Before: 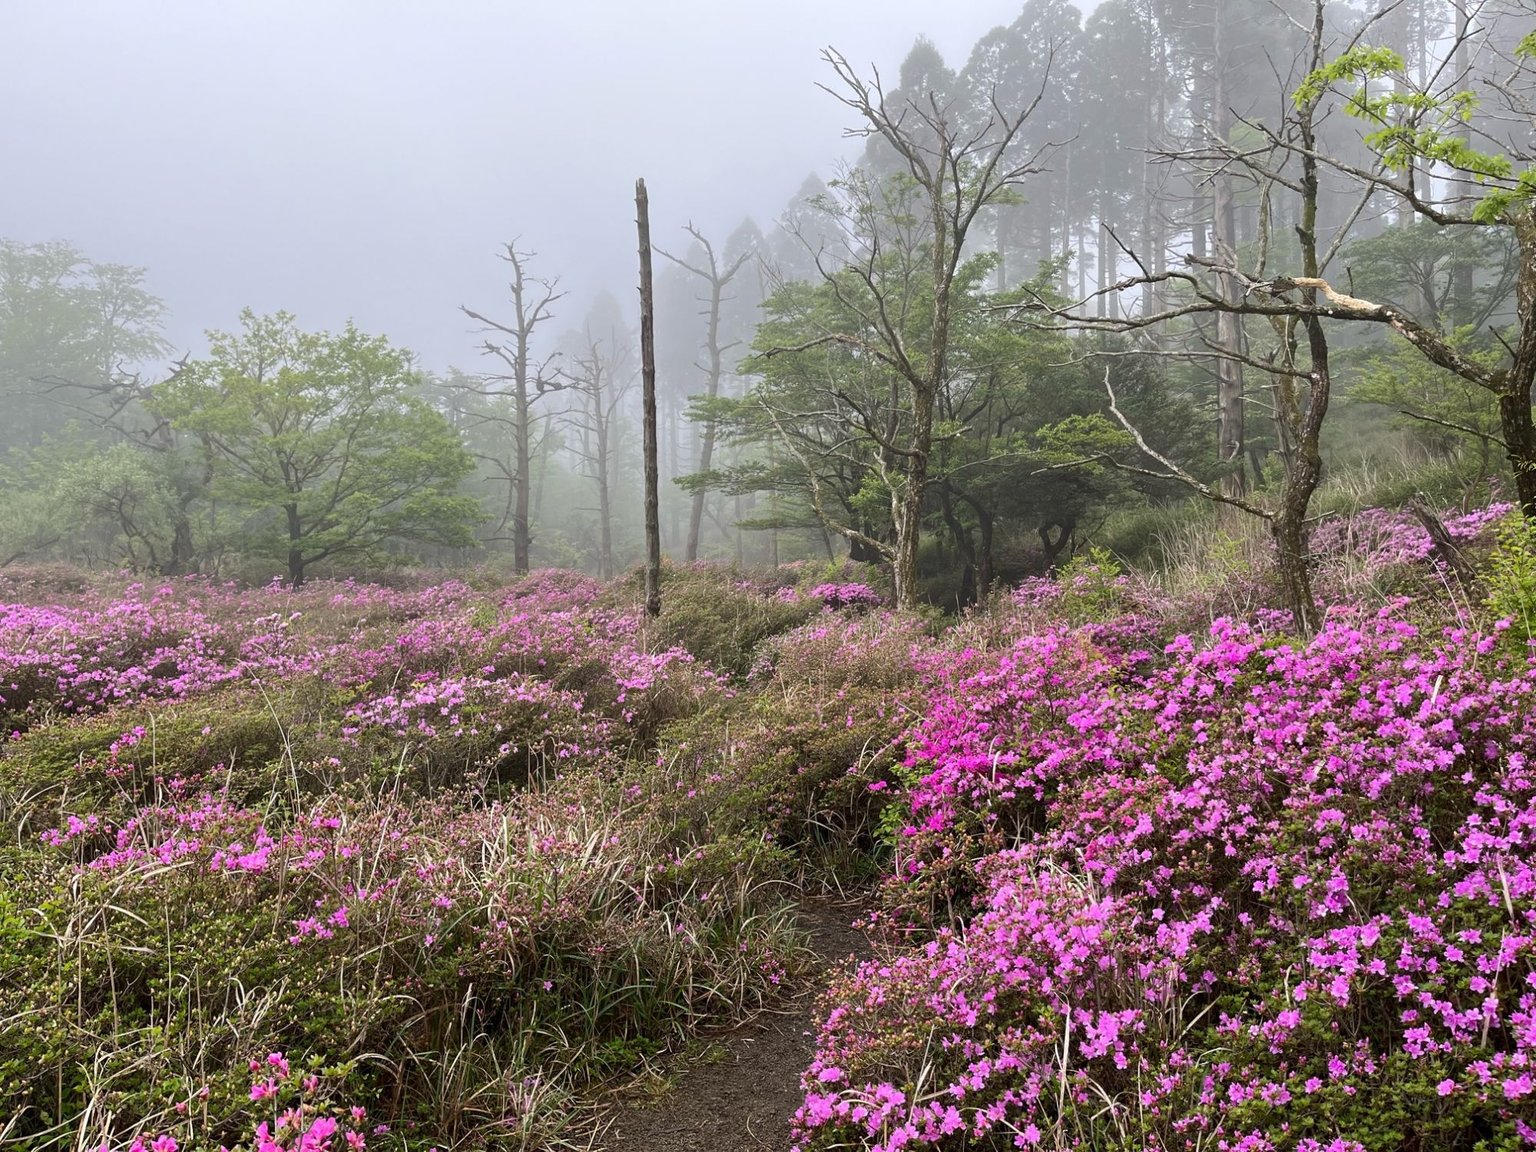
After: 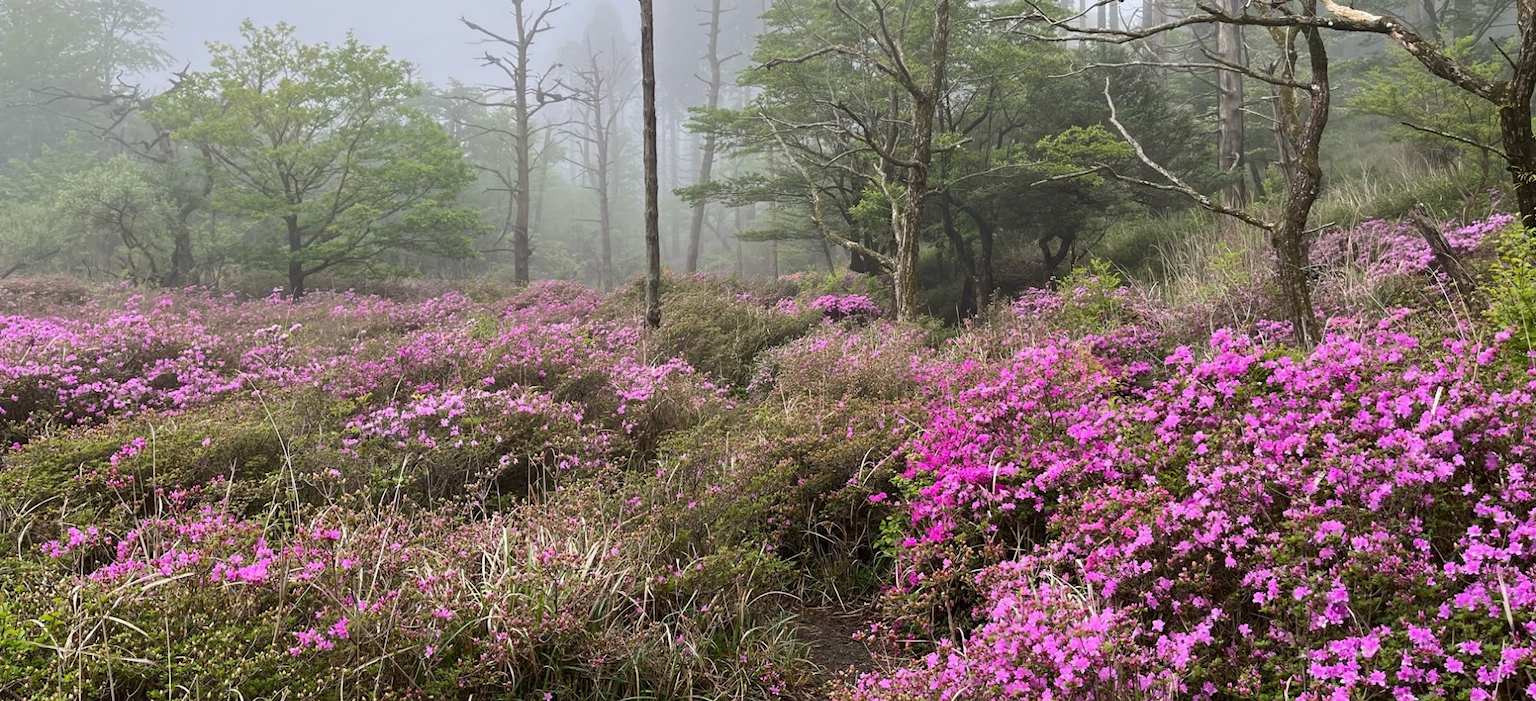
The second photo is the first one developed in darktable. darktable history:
crop and rotate: top 25.07%, bottom 14.012%
